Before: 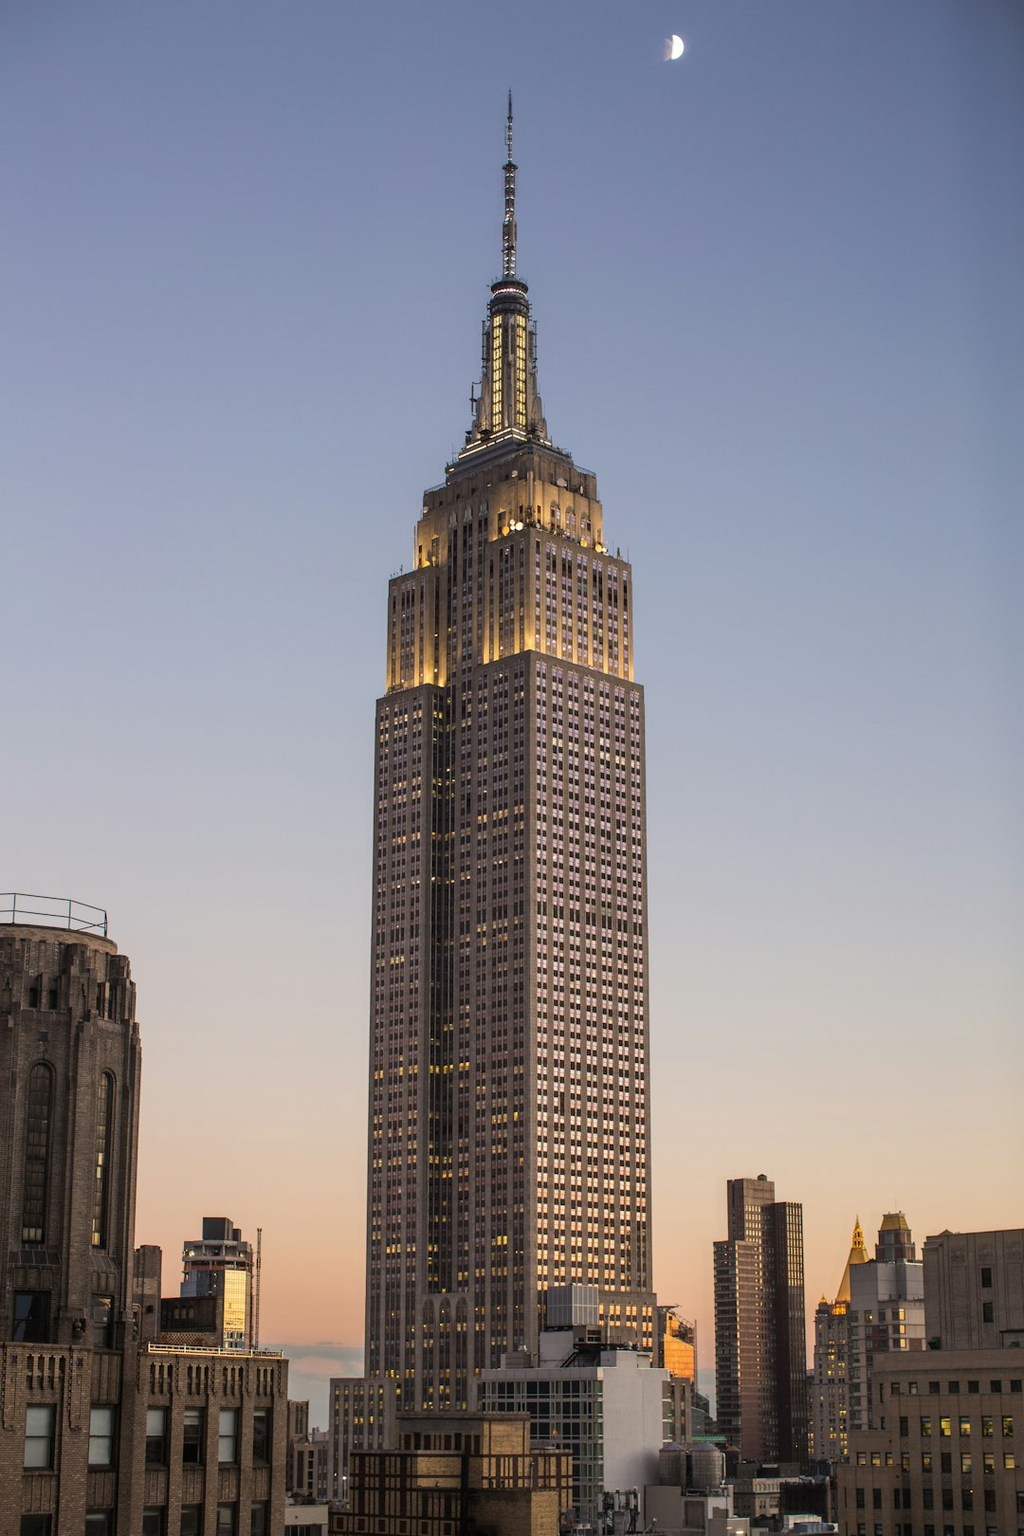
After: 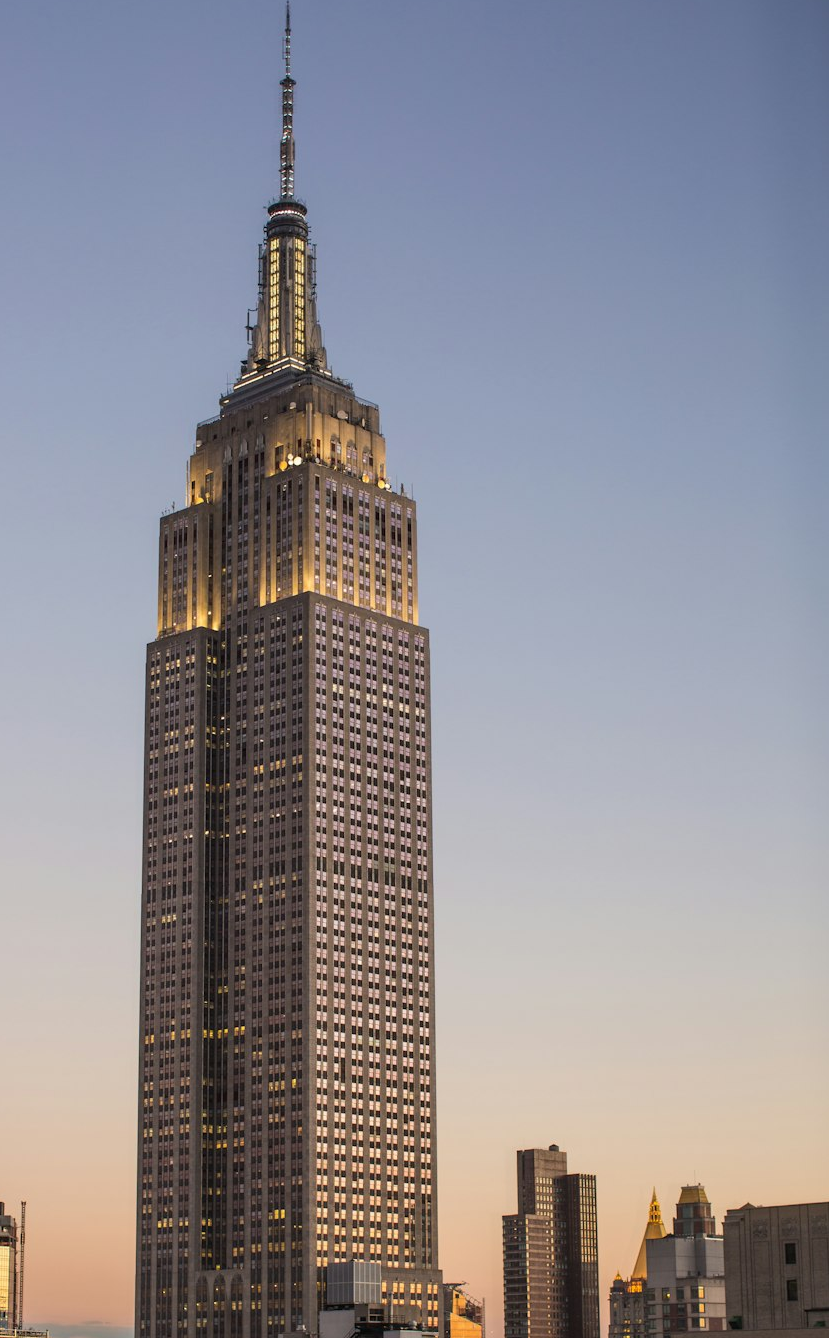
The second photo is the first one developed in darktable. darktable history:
crop: left 23.174%, top 5.821%, bottom 11.575%
